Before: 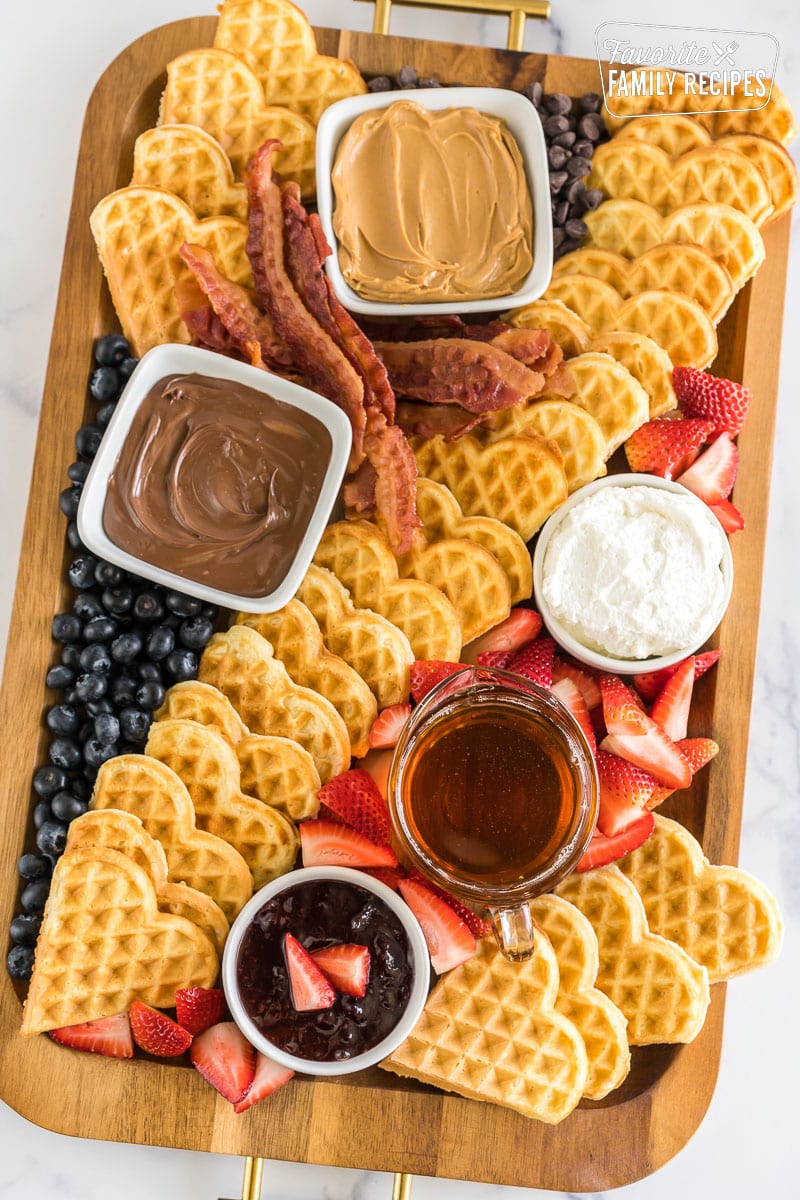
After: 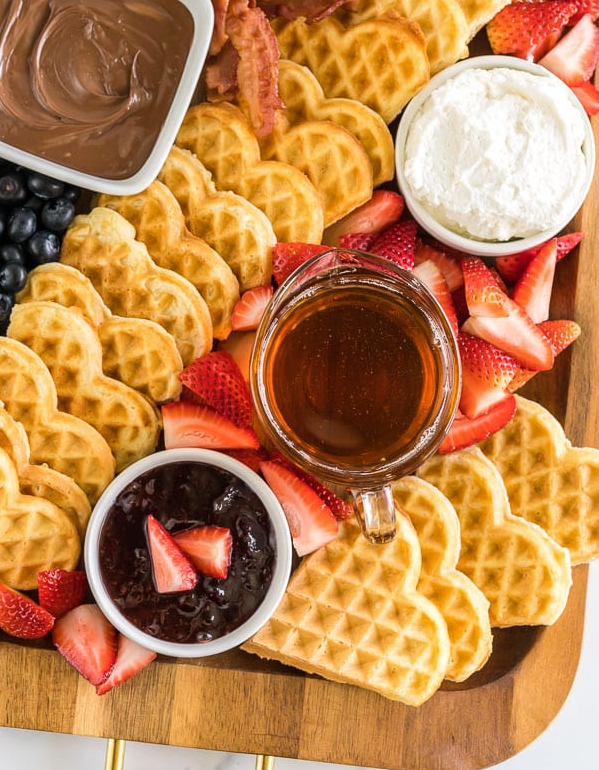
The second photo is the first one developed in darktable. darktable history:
crop and rotate: left 17.36%, top 34.855%, right 7.726%, bottom 0.927%
